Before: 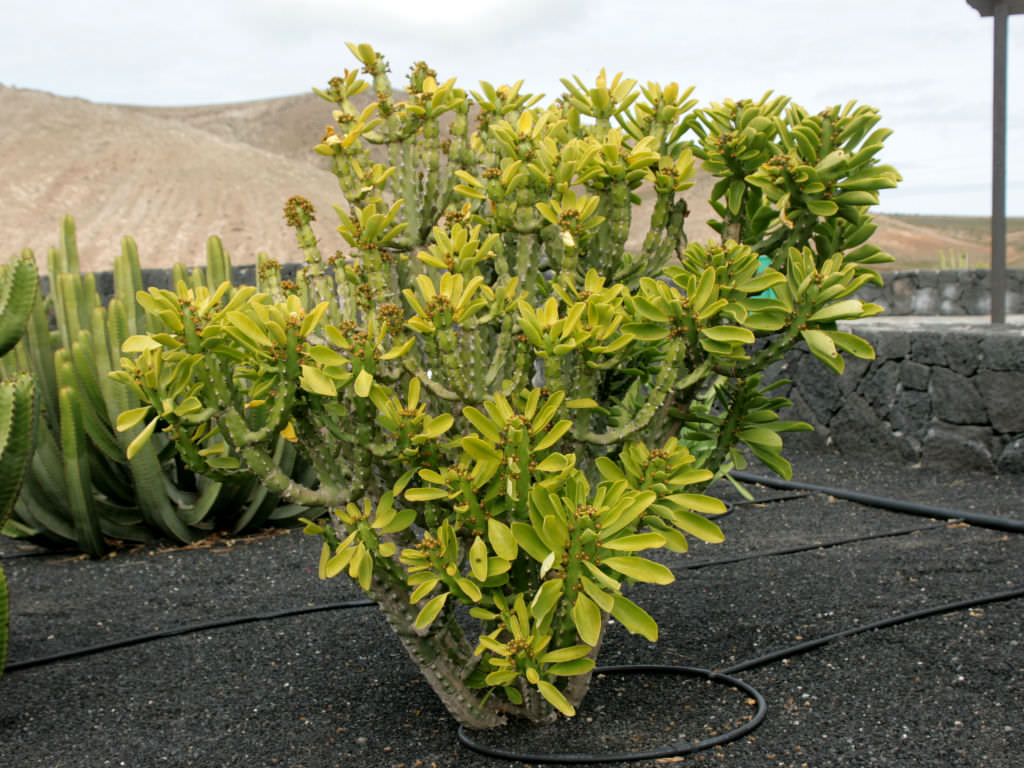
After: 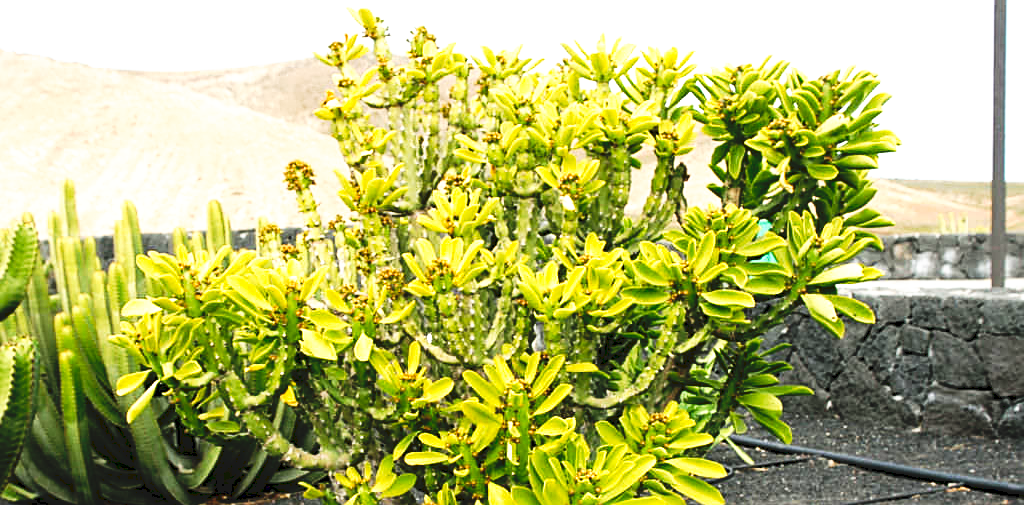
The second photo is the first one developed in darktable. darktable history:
sharpen: on, module defaults
tone curve: curves: ch0 [(0, 0) (0.003, 0.082) (0.011, 0.082) (0.025, 0.088) (0.044, 0.088) (0.069, 0.093) (0.1, 0.101) (0.136, 0.109) (0.177, 0.129) (0.224, 0.155) (0.277, 0.214) (0.335, 0.289) (0.399, 0.378) (0.468, 0.476) (0.543, 0.589) (0.623, 0.713) (0.709, 0.826) (0.801, 0.908) (0.898, 0.98) (1, 1)], preserve colors none
exposure: exposure 0.774 EV, compensate exposure bias true, compensate highlight preservation false
crop and rotate: top 4.814%, bottom 29.338%
